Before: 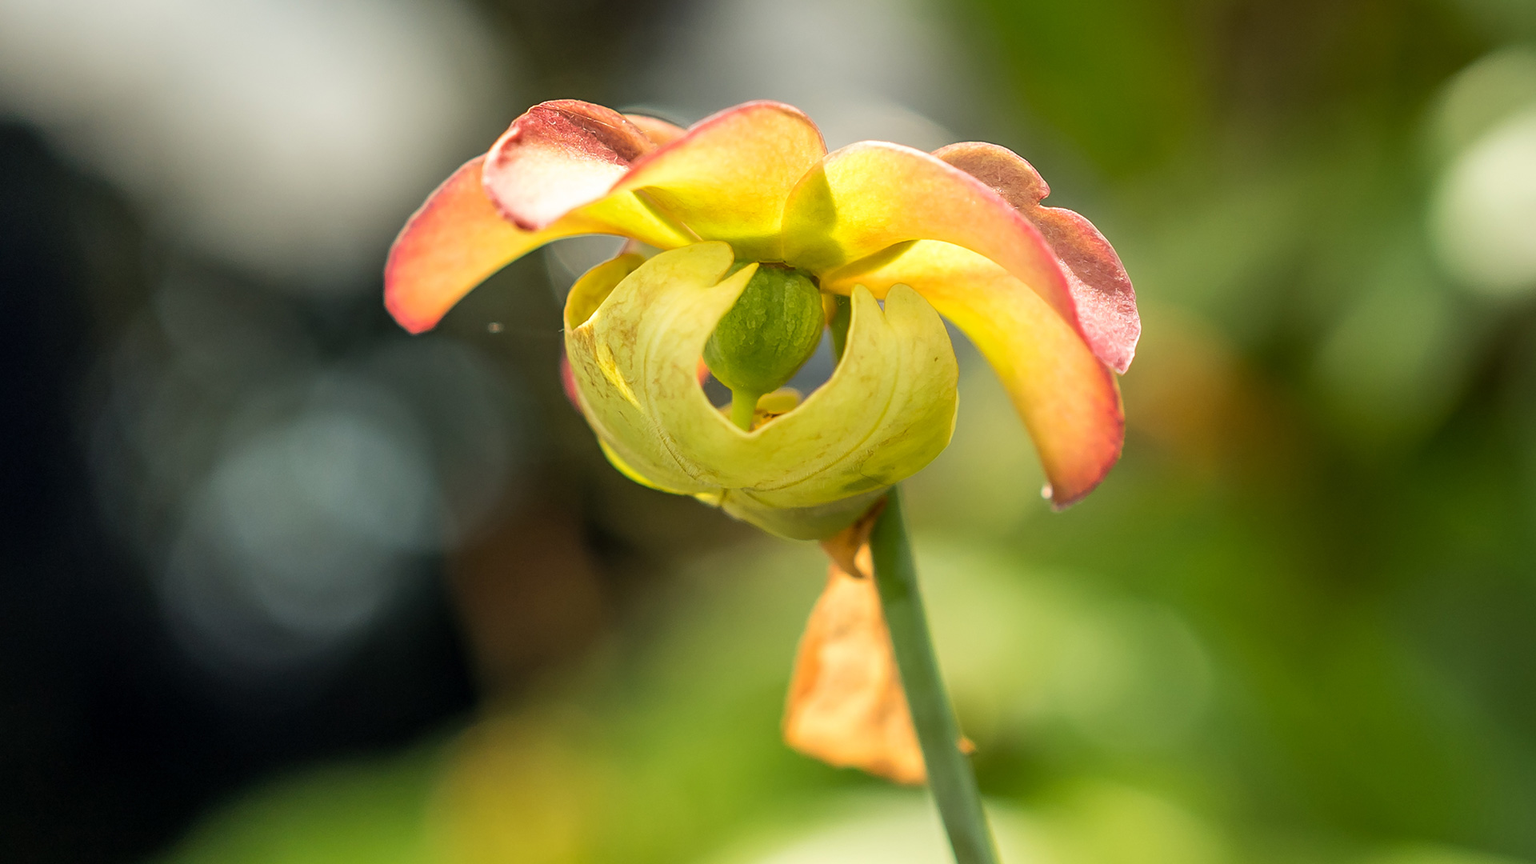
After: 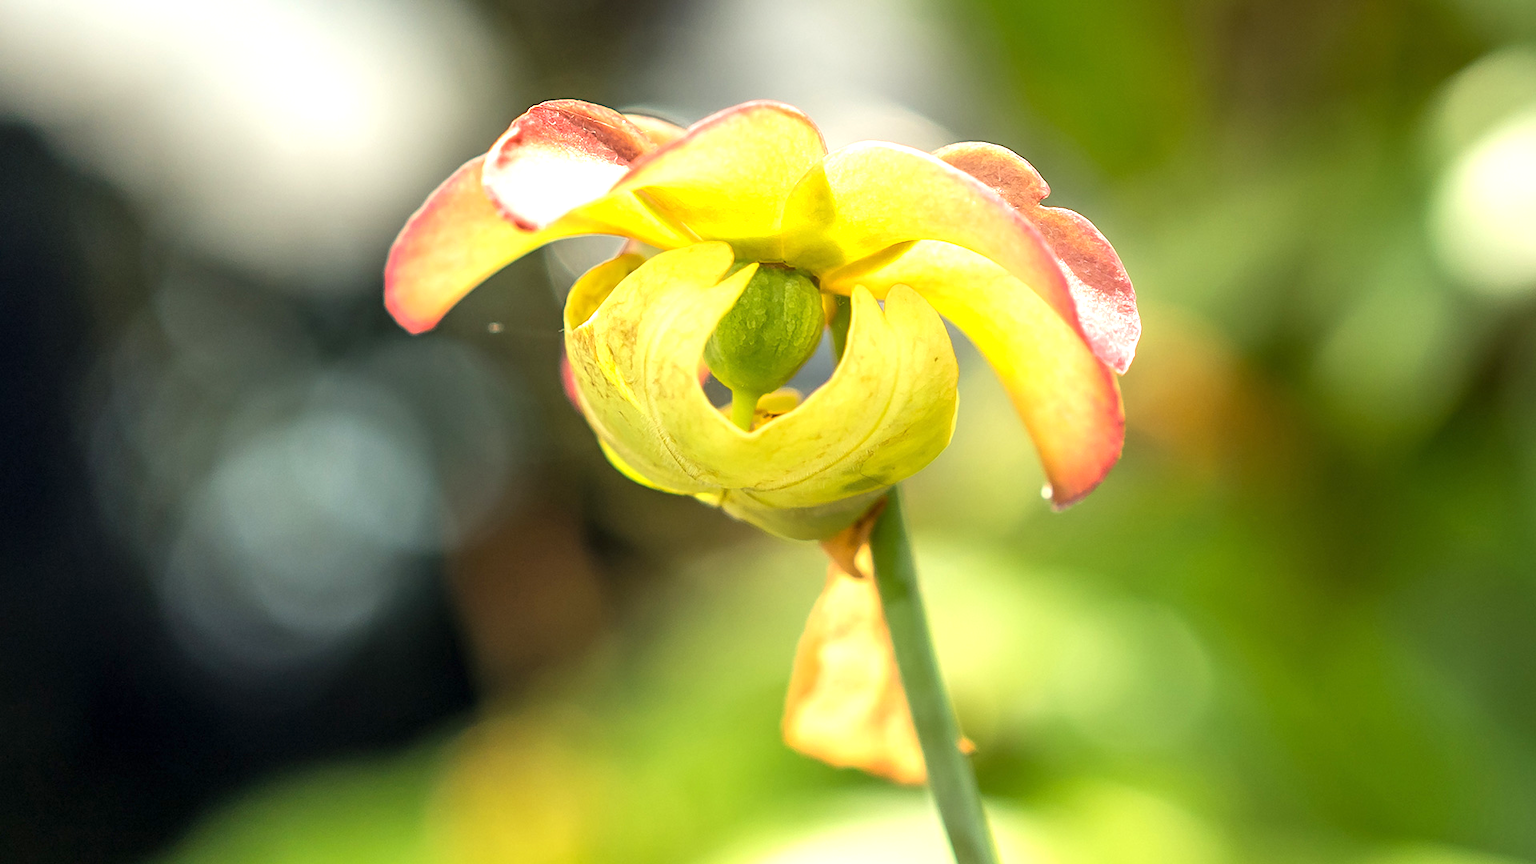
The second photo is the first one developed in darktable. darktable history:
exposure: exposure 0.777 EV, compensate highlight preservation false
